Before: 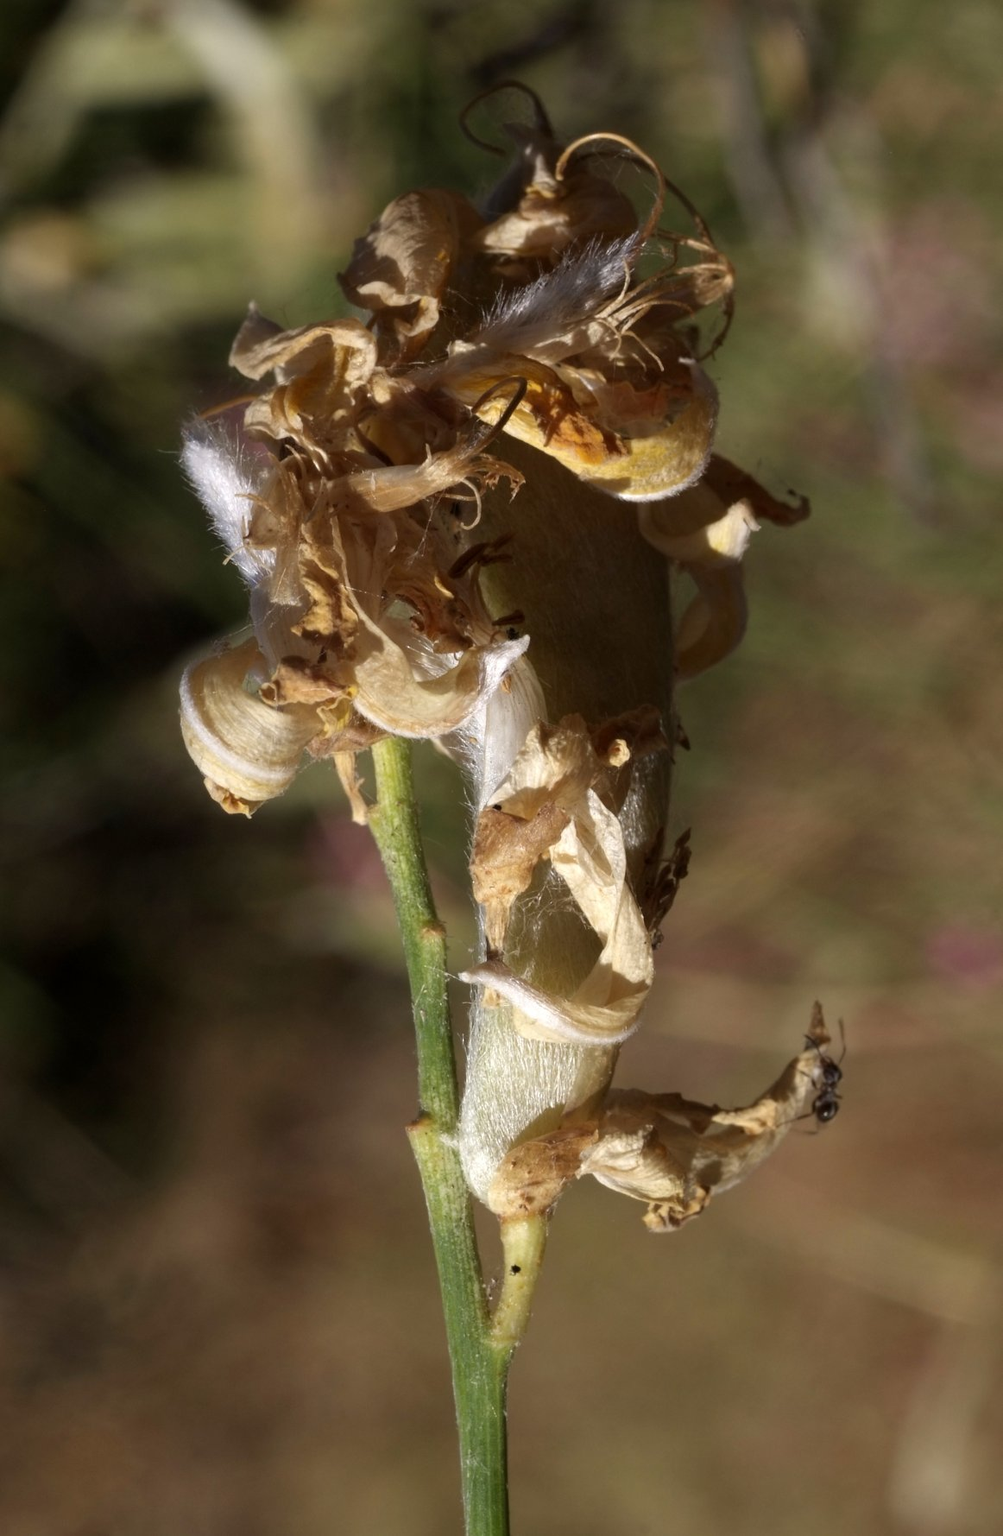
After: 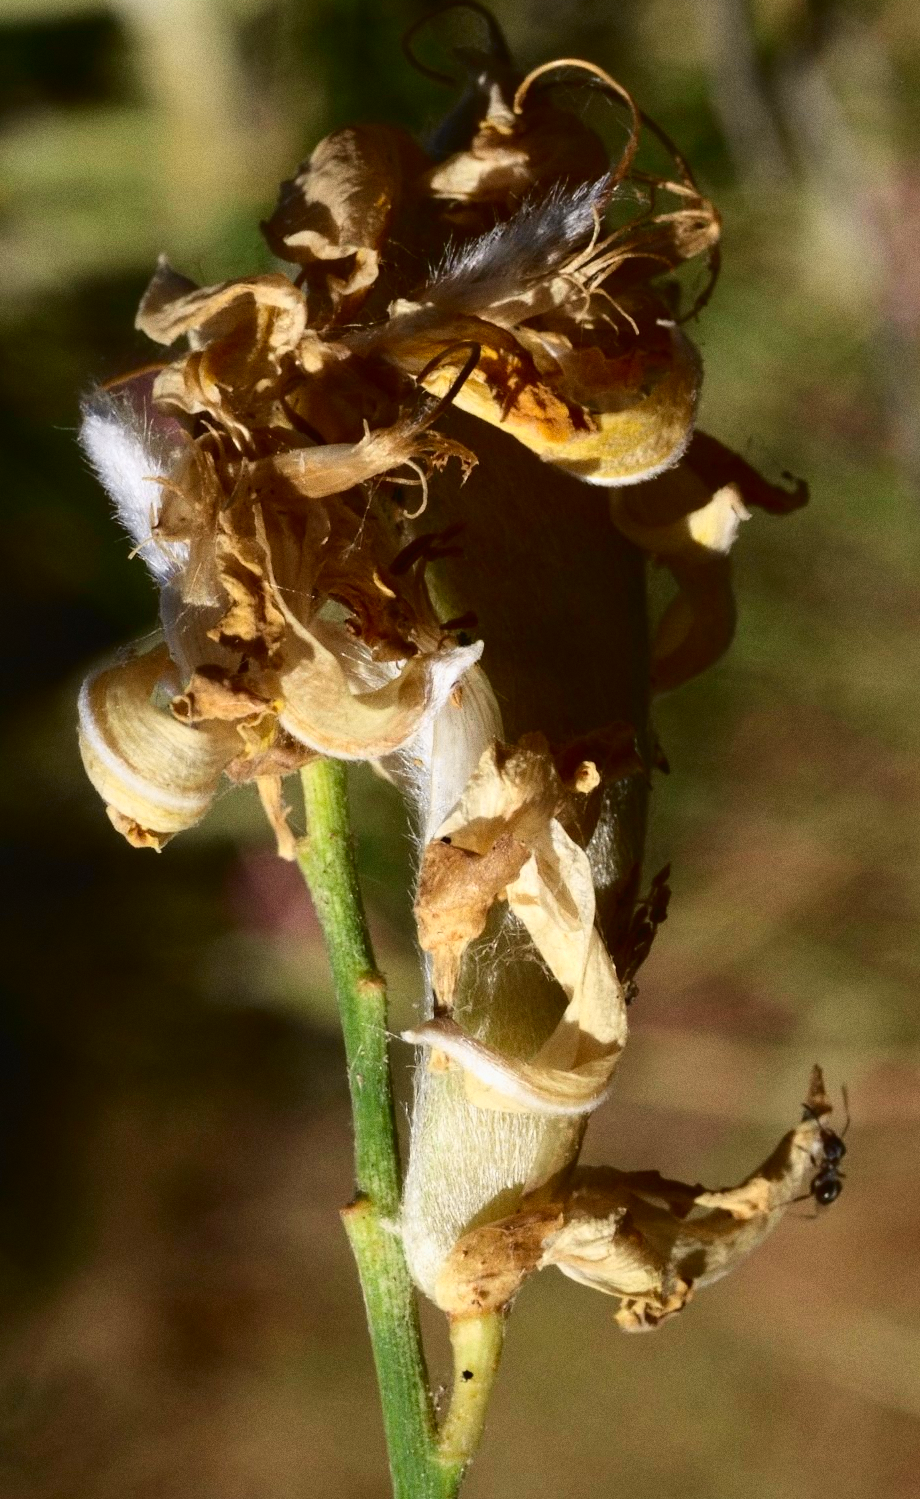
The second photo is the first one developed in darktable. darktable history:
tone equalizer: on, module defaults
tone curve: curves: ch0 [(0, 0.023) (0.132, 0.075) (0.256, 0.2) (0.454, 0.495) (0.708, 0.78) (0.844, 0.896) (1, 0.98)]; ch1 [(0, 0) (0.37, 0.308) (0.478, 0.46) (0.499, 0.5) (0.513, 0.508) (0.526, 0.533) (0.59, 0.612) (0.764, 0.804) (1, 1)]; ch2 [(0, 0) (0.312, 0.313) (0.461, 0.454) (0.48, 0.477) (0.503, 0.5) (0.526, 0.54) (0.564, 0.595) (0.631, 0.676) (0.713, 0.767) (0.985, 0.966)], color space Lab, independent channels
grain: coarseness 0.09 ISO
crop: left 11.225%, top 5.381%, right 9.565%, bottom 10.314%
